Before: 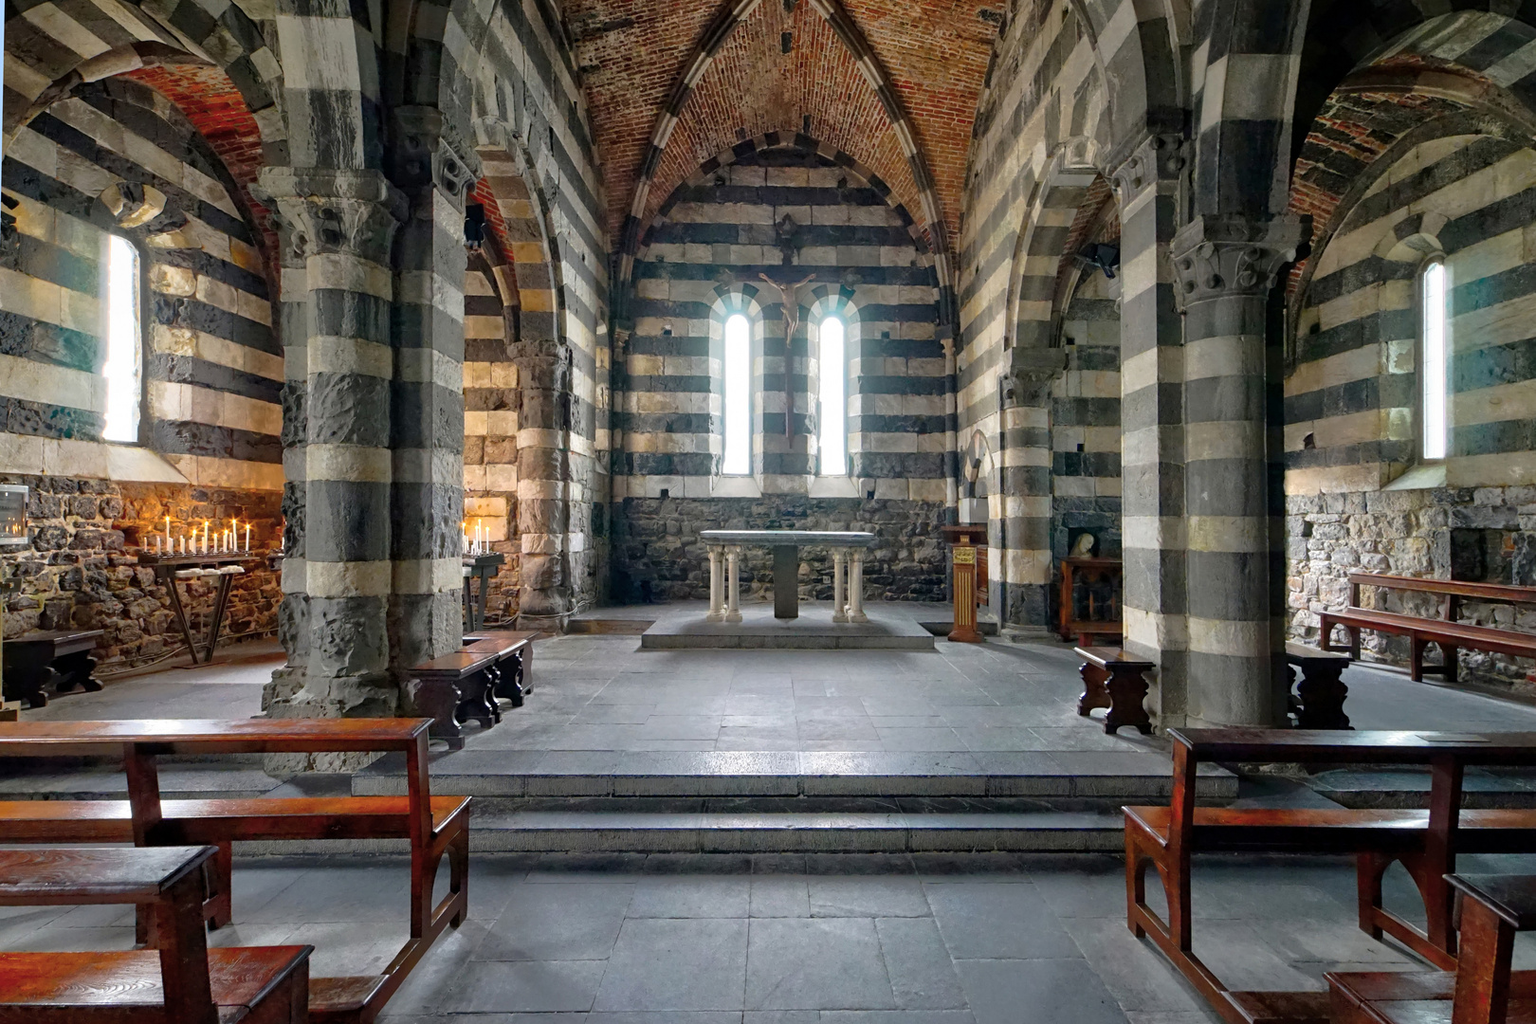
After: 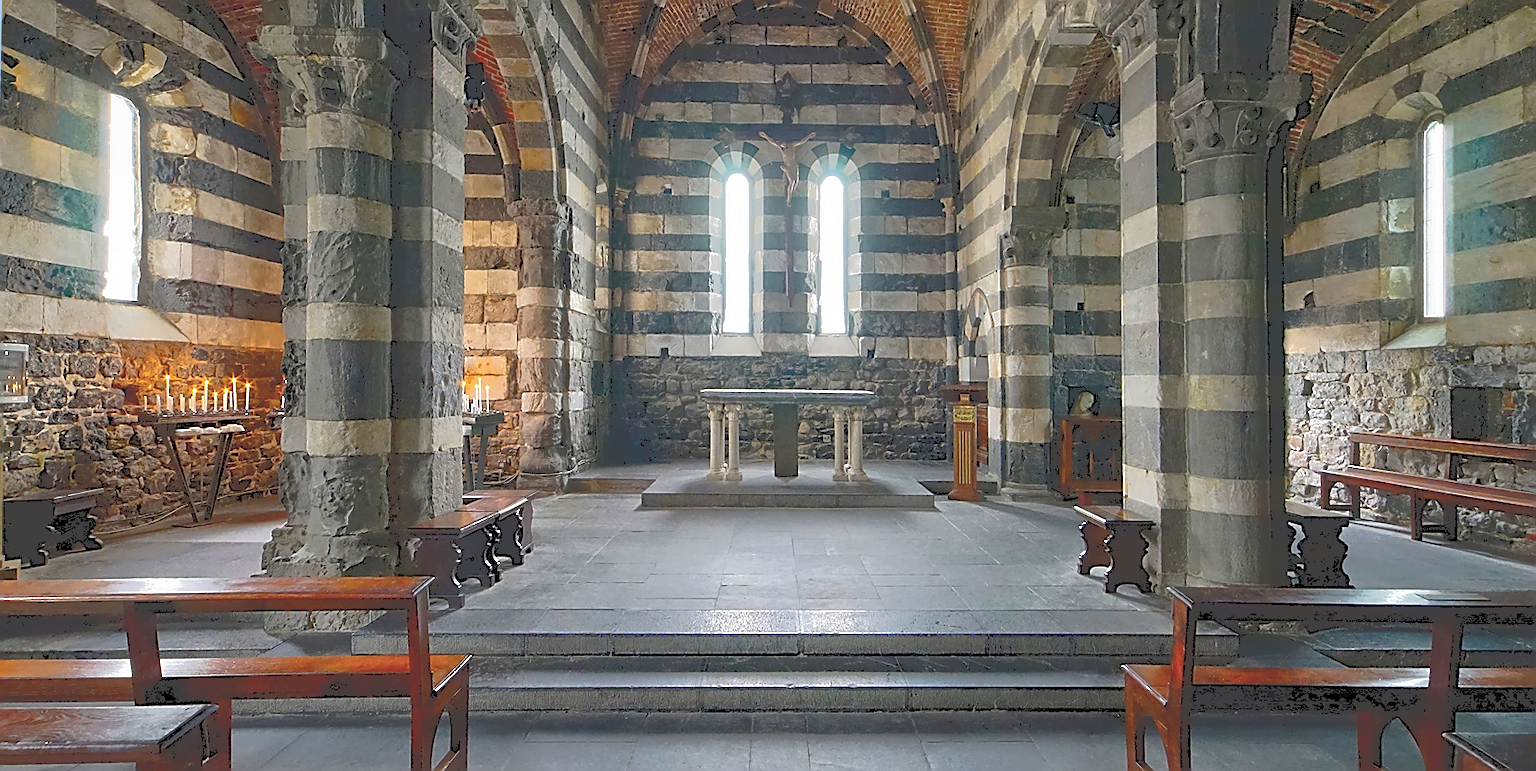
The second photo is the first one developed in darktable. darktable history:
sharpen: radius 1.413, amount 1.236, threshold 0.8
tone curve: curves: ch0 [(0, 0) (0.003, 0.264) (0.011, 0.264) (0.025, 0.265) (0.044, 0.269) (0.069, 0.273) (0.1, 0.28) (0.136, 0.292) (0.177, 0.309) (0.224, 0.336) (0.277, 0.371) (0.335, 0.412) (0.399, 0.469) (0.468, 0.533) (0.543, 0.595) (0.623, 0.66) (0.709, 0.73) (0.801, 0.8) (0.898, 0.854) (1, 1)], color space Lab, independent channels, preserve colors none
crop: top 13.839%, bottom 10.777%
